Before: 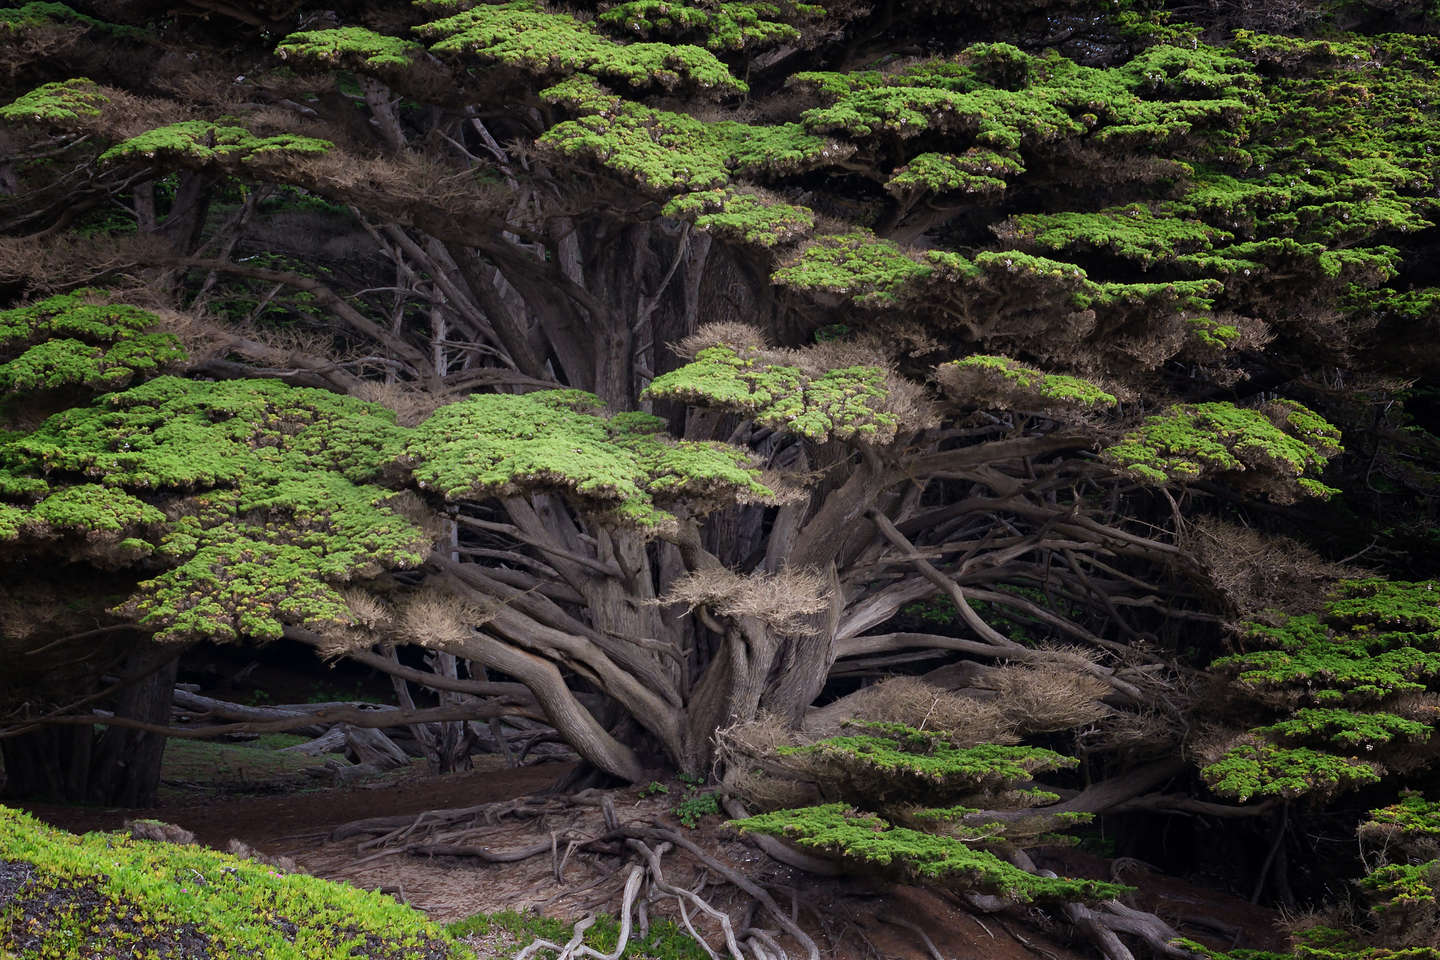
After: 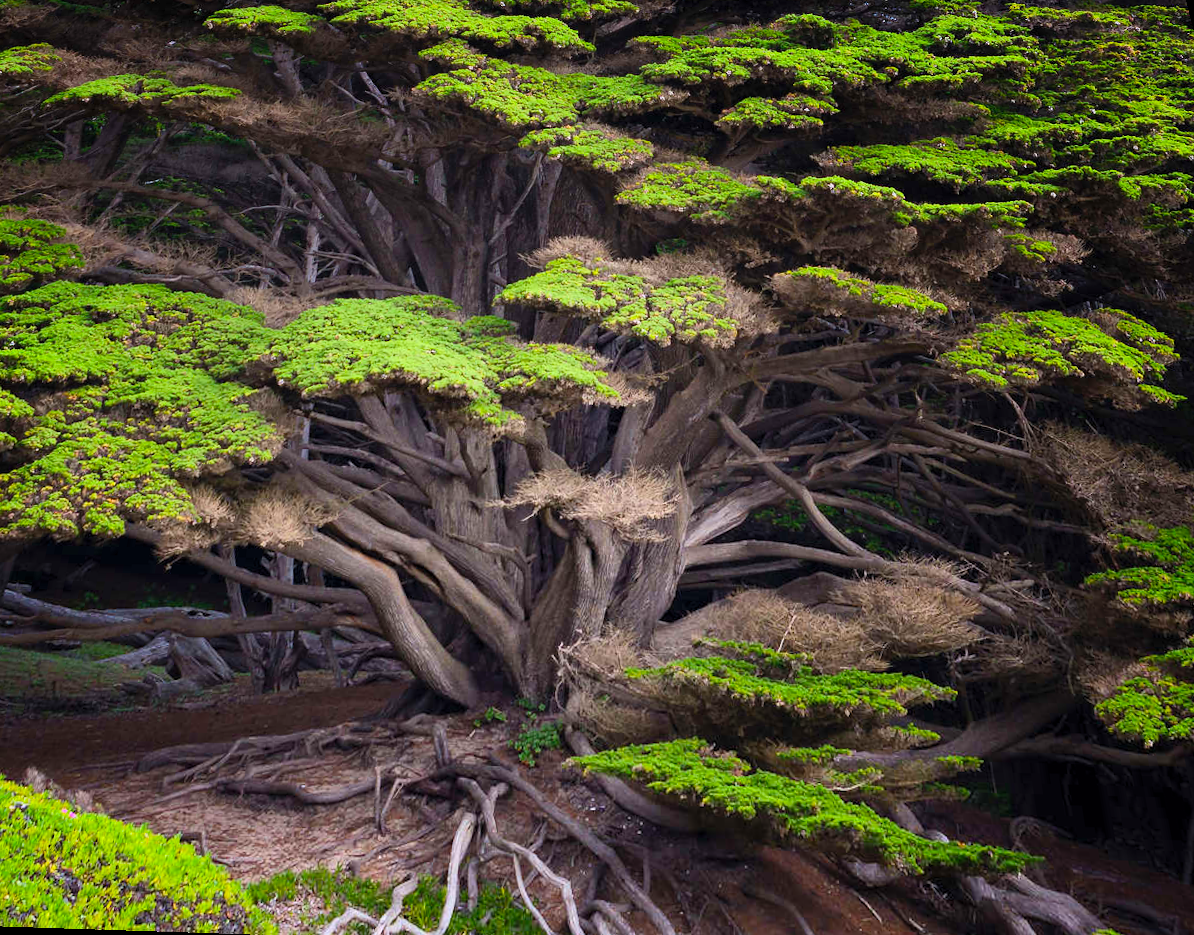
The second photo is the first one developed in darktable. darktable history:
contrast brightness saturation: contrast 0.2, brightness 0.16, saturation 0.22
rotate and perspective: rotation 0.72°, lens shift (vertical) -0.352, lens shift (horizontal) -0.051, crop left 0.152, crop right 0.859, crop top 0.019, crop bottom 0.964
color balance rgb: perceptual saturation grading › global saturation 30%, global vibrance 10%
